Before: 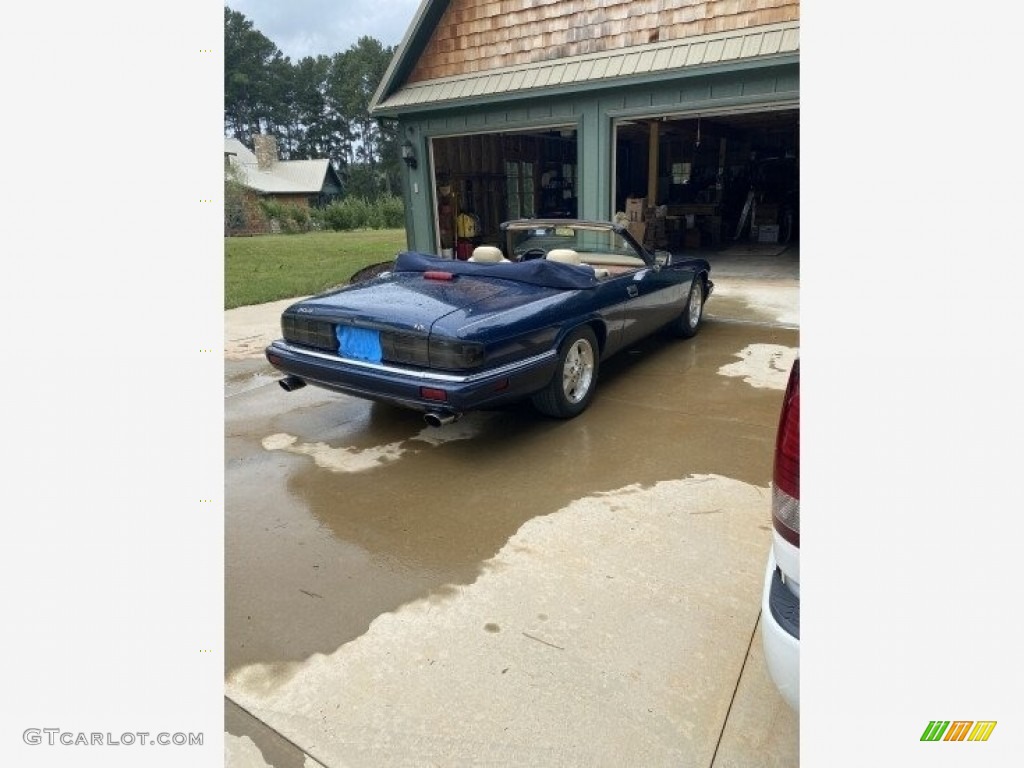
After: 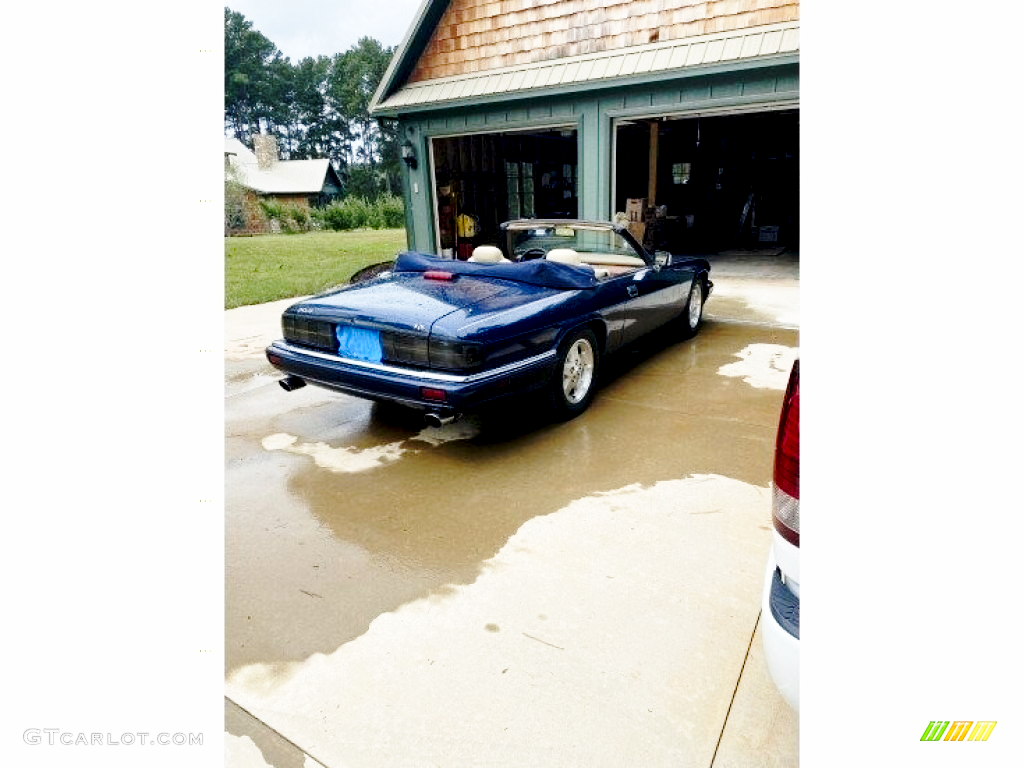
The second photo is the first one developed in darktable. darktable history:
exposure: black level correction 0.013, compensate highlight preservation false
base curve: curves: ch0 [(0, 0) (0.032, 0.037) (0.105, 0.228) (0.435, 0.76) (0.856, 0.983) (1, 1)], preserve colors none
